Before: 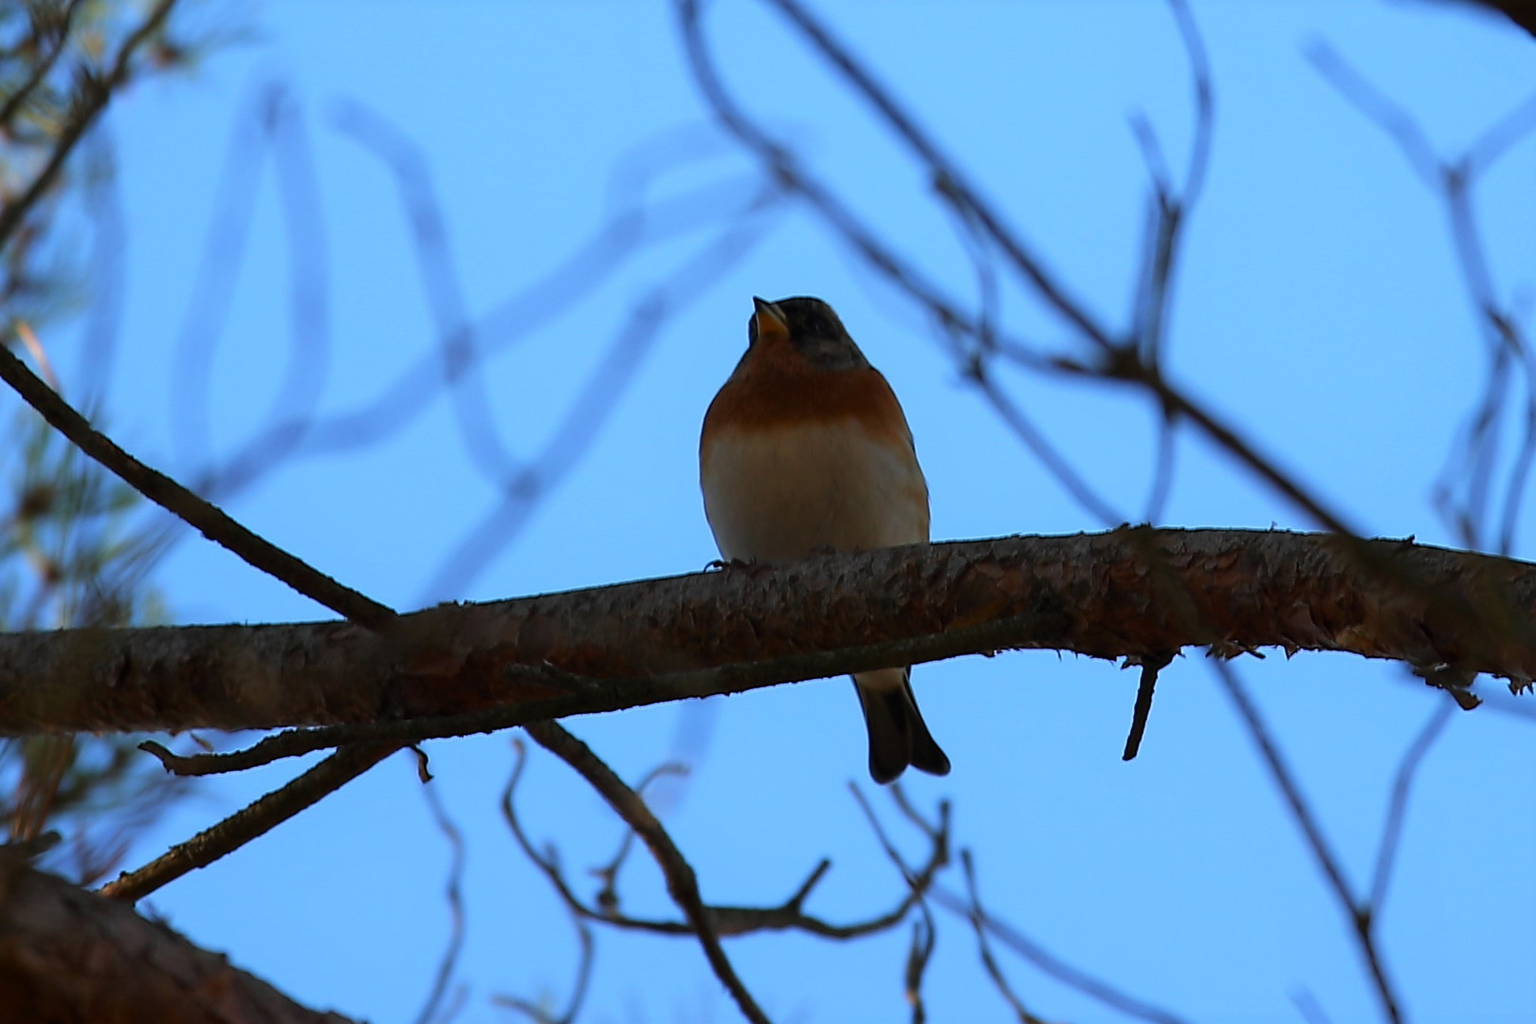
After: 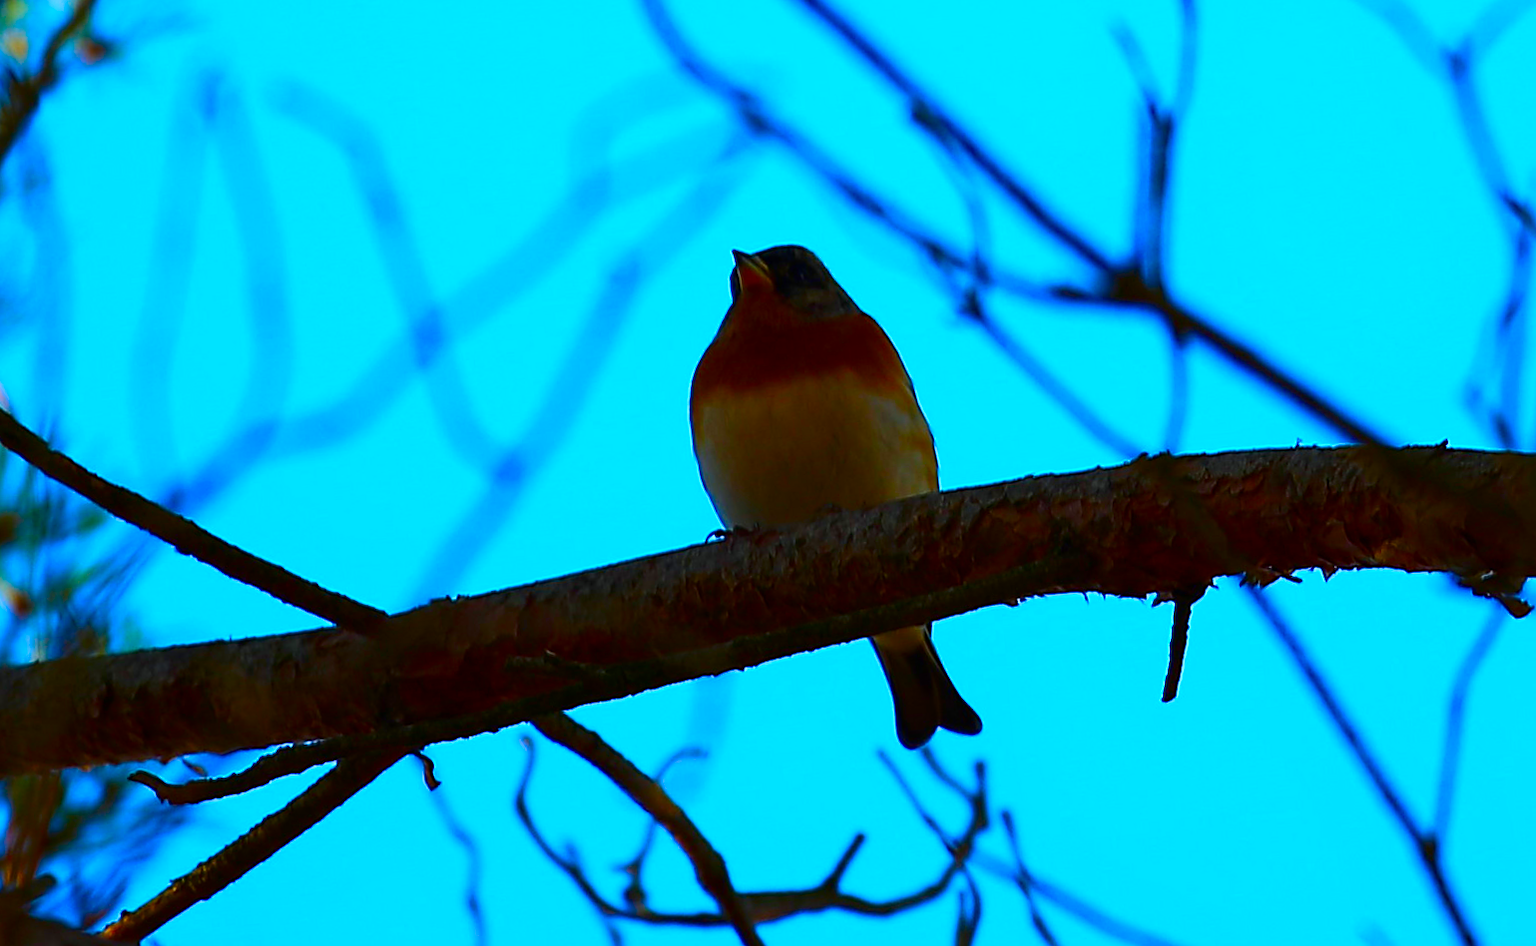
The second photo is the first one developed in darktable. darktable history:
contrast brightness saturation: contrast 0.26, brightness 0.02, saturation 0.87
color correction: highlights a* -8, highlights b* 3.1
rotate and perspective: rotation -5°, crop left 0.05, crop right 0.952, crop top 0.11, crop bottom 0.89
tone equalizer: on, module defaults
sharpen: amount 0.2
velvia: strength 32%, mid-tones bias 0.2
crop: bottom 0.071%
